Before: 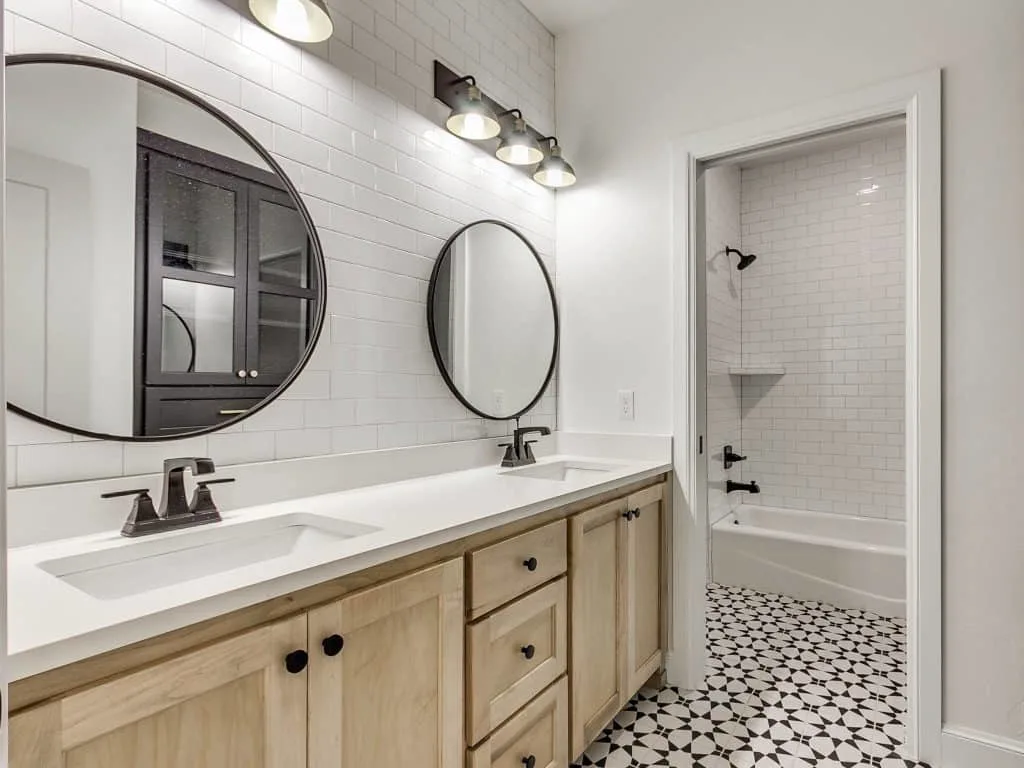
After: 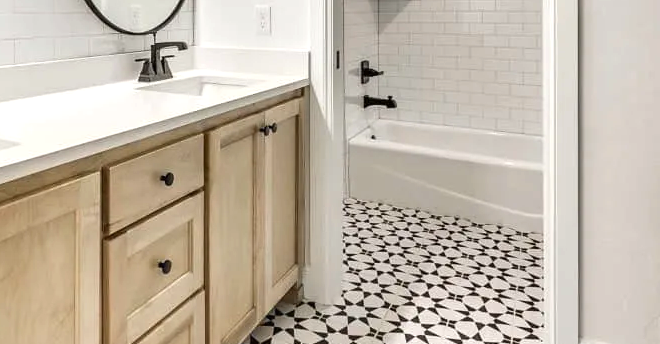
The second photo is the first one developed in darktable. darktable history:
crop and rotate: left 35.509%, top 50.238%, bottom 4.934%
exposure: black level correction 0, exposure 0.5 EV, compensate exposure bias true, compensate highlight preservation false
